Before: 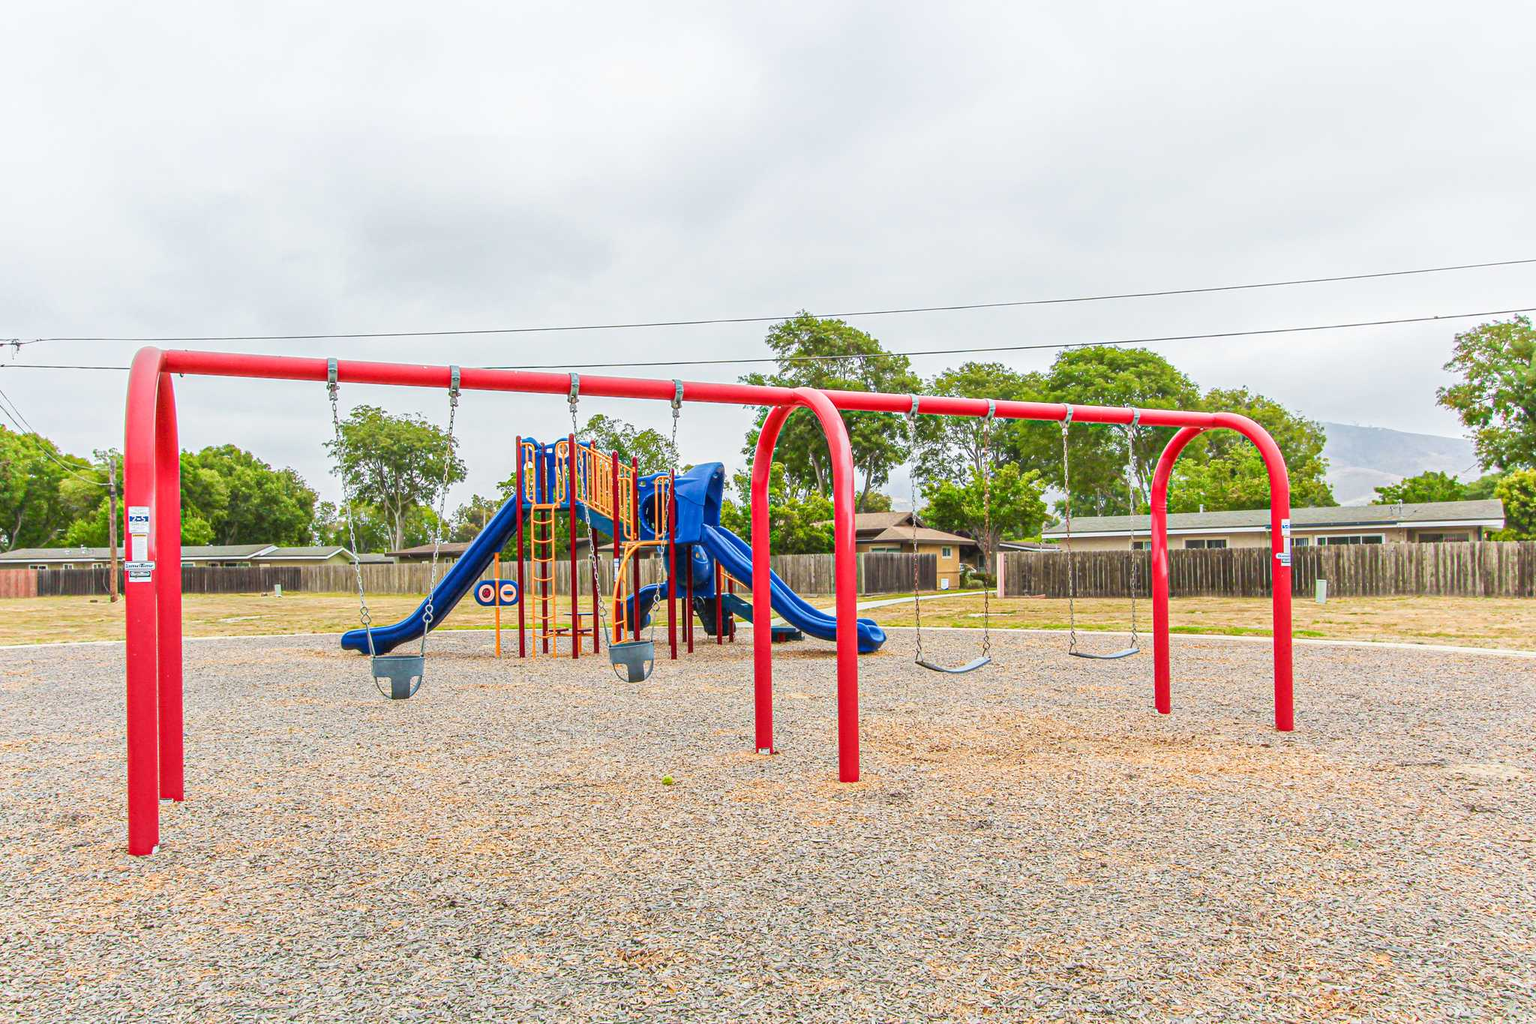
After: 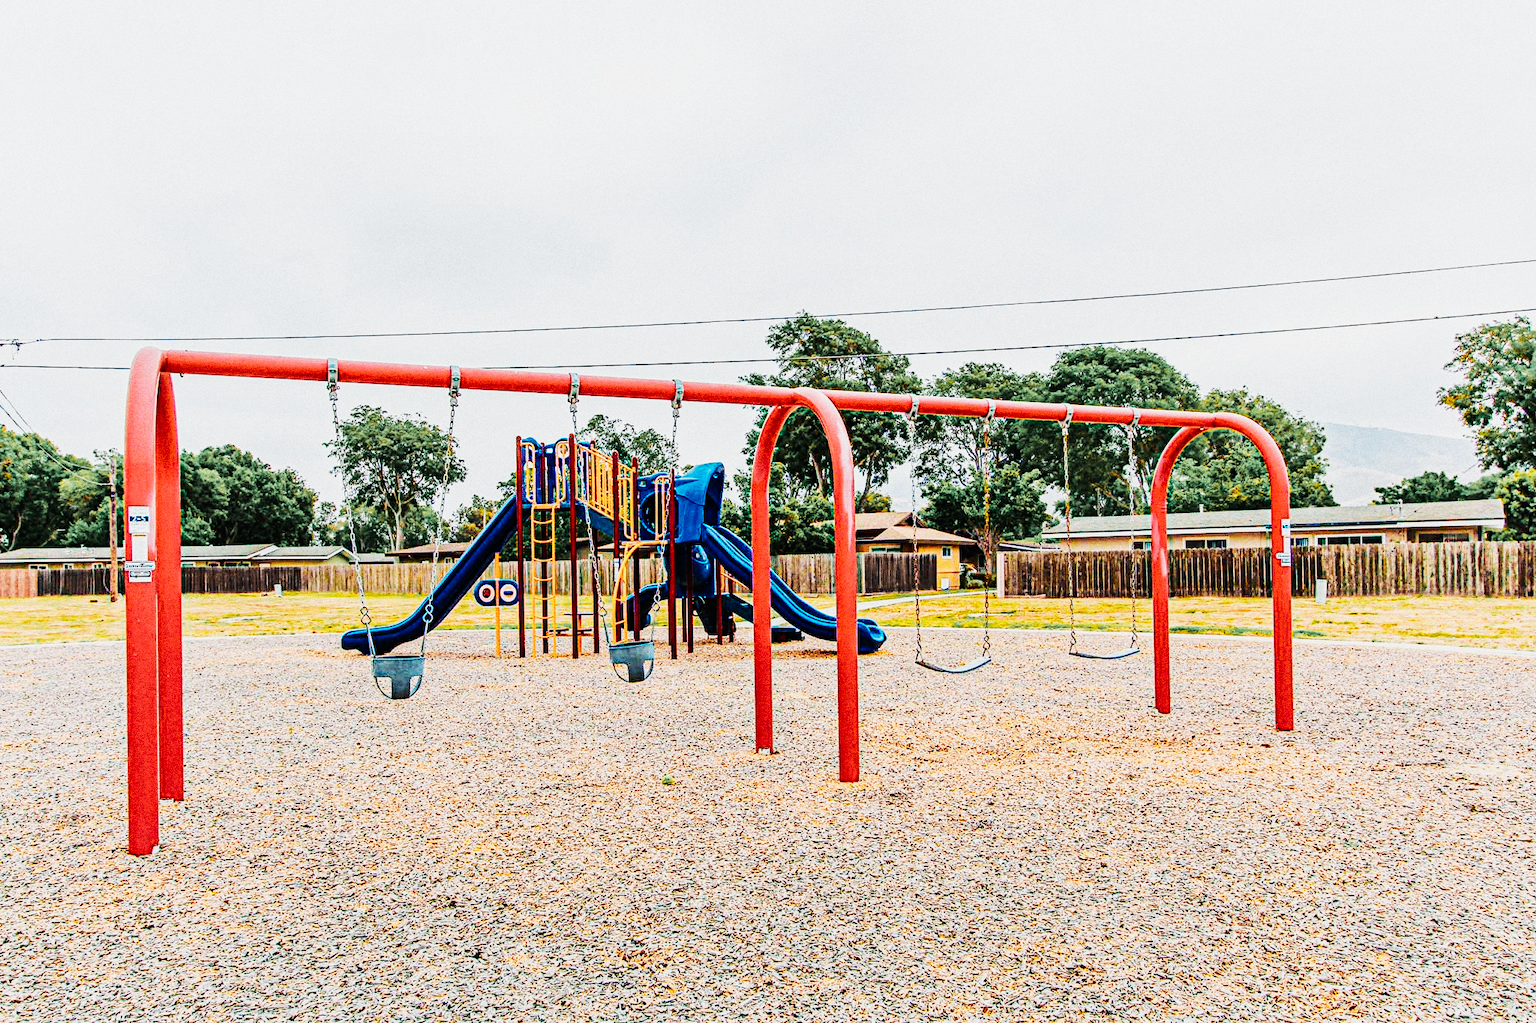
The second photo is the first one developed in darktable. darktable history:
color balance rgb: global offset › luminance 0.71%, perceptual saturation grading › global saturation -11.5%, perceptual brilliance grading › highlights 17.77%, perceptual brilliance grading › mid-tones 31.71%, perceptual brilliance grading › shadows -31.01%, global vibrance 50%
color equalizer "japanese film stock": saturation › orange 1.18, saturation › yellow 0.72, saturation › blue 1.06, hue › orange -18.53, hue › yellow 20.48, hue › green -0.98, hue › blue -10.73, brightness › orange 1.06, brightness › yellow 0.737, brightness › blue 0.905, node placement 8°
diffuse or sharpen "sharpen demosaicing: AA filter": edge sensitivity 1, 1st order anisotropy 100%, 2nd order anisotropy 100%, 3rd order anisotropy 100%, 4th order anisotropy 100%, 1st order speed -25%, 2nd order speed -25%, 3rd order speed -25%, 4th order speed -25%
grain "silver grain": coarseness 0.09 ISO, strength 40%
sigmoid: contrast 1.8, skew -0.2, preserve hue 0%, red attenuation 0.1, red rotation 0.035, green attenuation 0.1, green rotation -0.017, blue attenuation 0.15, blue rotation -0.052, base primaries Rec2020
exposure "magic lantern defaults": compensate highlight preservation false
